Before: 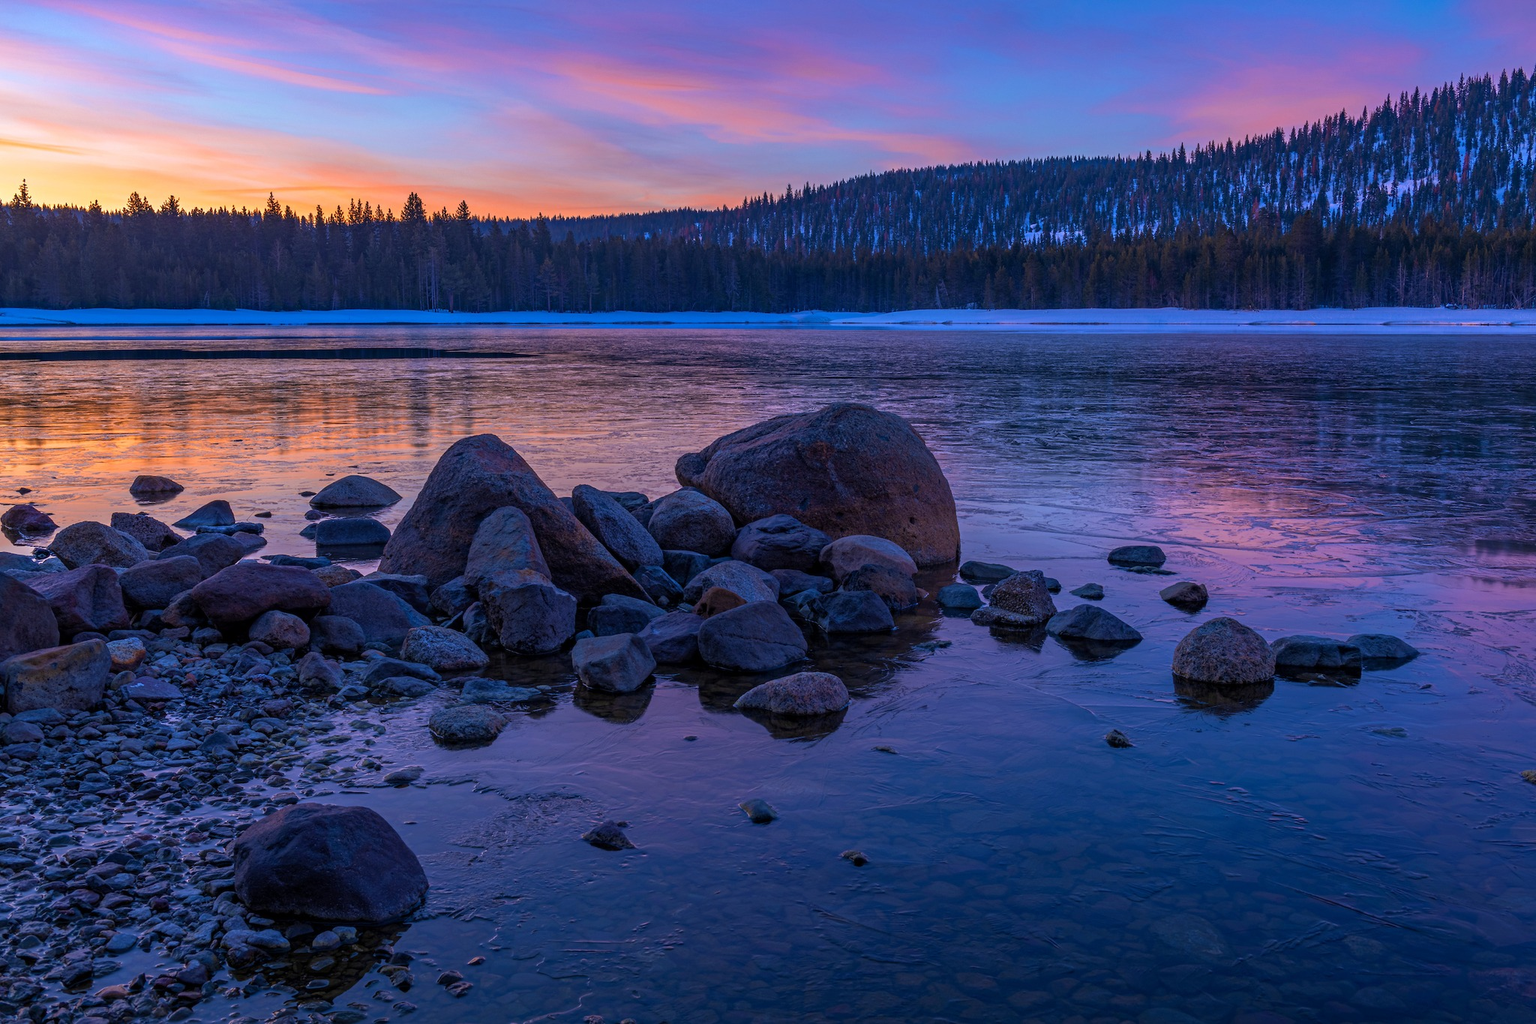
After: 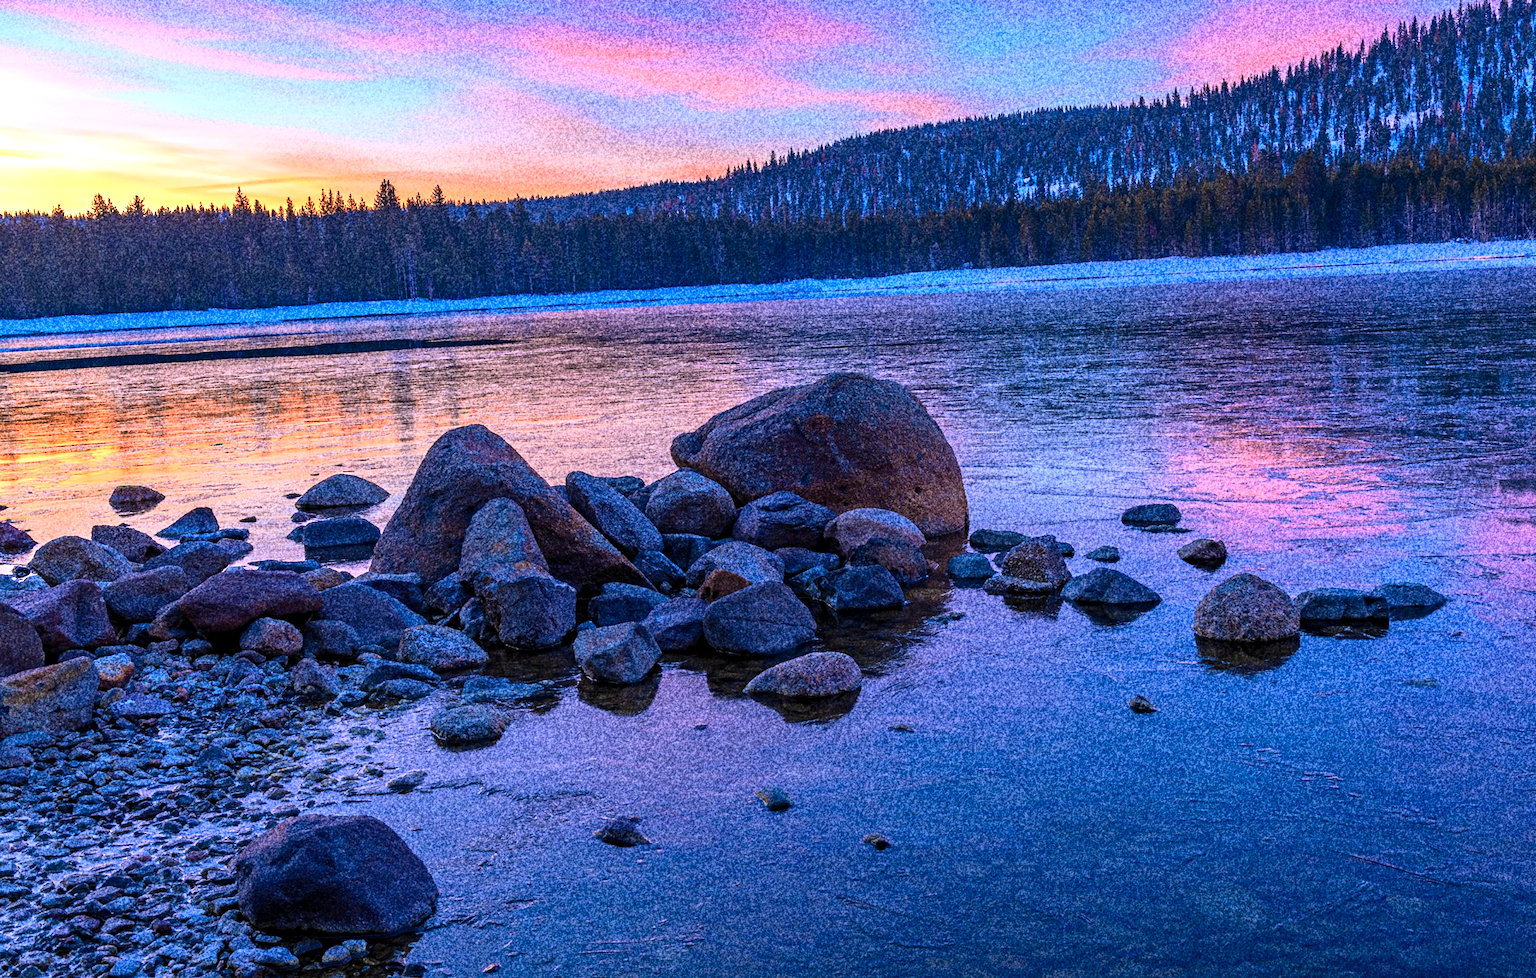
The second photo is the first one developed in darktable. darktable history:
graduated density: on, module defaults
grain: coarseness 30.02 ISO, strength 100%
exposure: black level correction 0.001, exposure 1.398 EV, compensate exposure bias true, compensate highlight preservation false
tone curve: curves: ch0 [(0, 0) (0.037, 0.025) (0.131, 0.093) (0.275, 0.256) (0.497, 0.51) (0.617, 0.643) (0.704, 0.732) (0.813, 0.832) (0.911, 0.925) (0.997, 0.995)]; ch1 [(0, 0) (0.301, 0.3) (0.444, 0.45) (0.493, 0.495) (0.507, 0.503) (0.534, 0.533) (0.582, 0.58) (0.658, 0.693) (0.746, 0.77) (1, 1)]; ch2 [(0, 0) (0.246, 0.233) (0.36, 0.352) (0.415, 0.418) (0.476, 0.492) (0.502, 0.504) (0.525, 0.518) (0.539, 0.544) (0.586, 0.602) (0.634, 0.651) (0.706, 0.727) (0.853, 0.852) (1, 0.951)], color space Lab, independent channels, preserve colors none
rotate and perspective: rotation -3°, crop left 0.031, crop right 0.968, crop top 0.07, crop bottom 0.93
